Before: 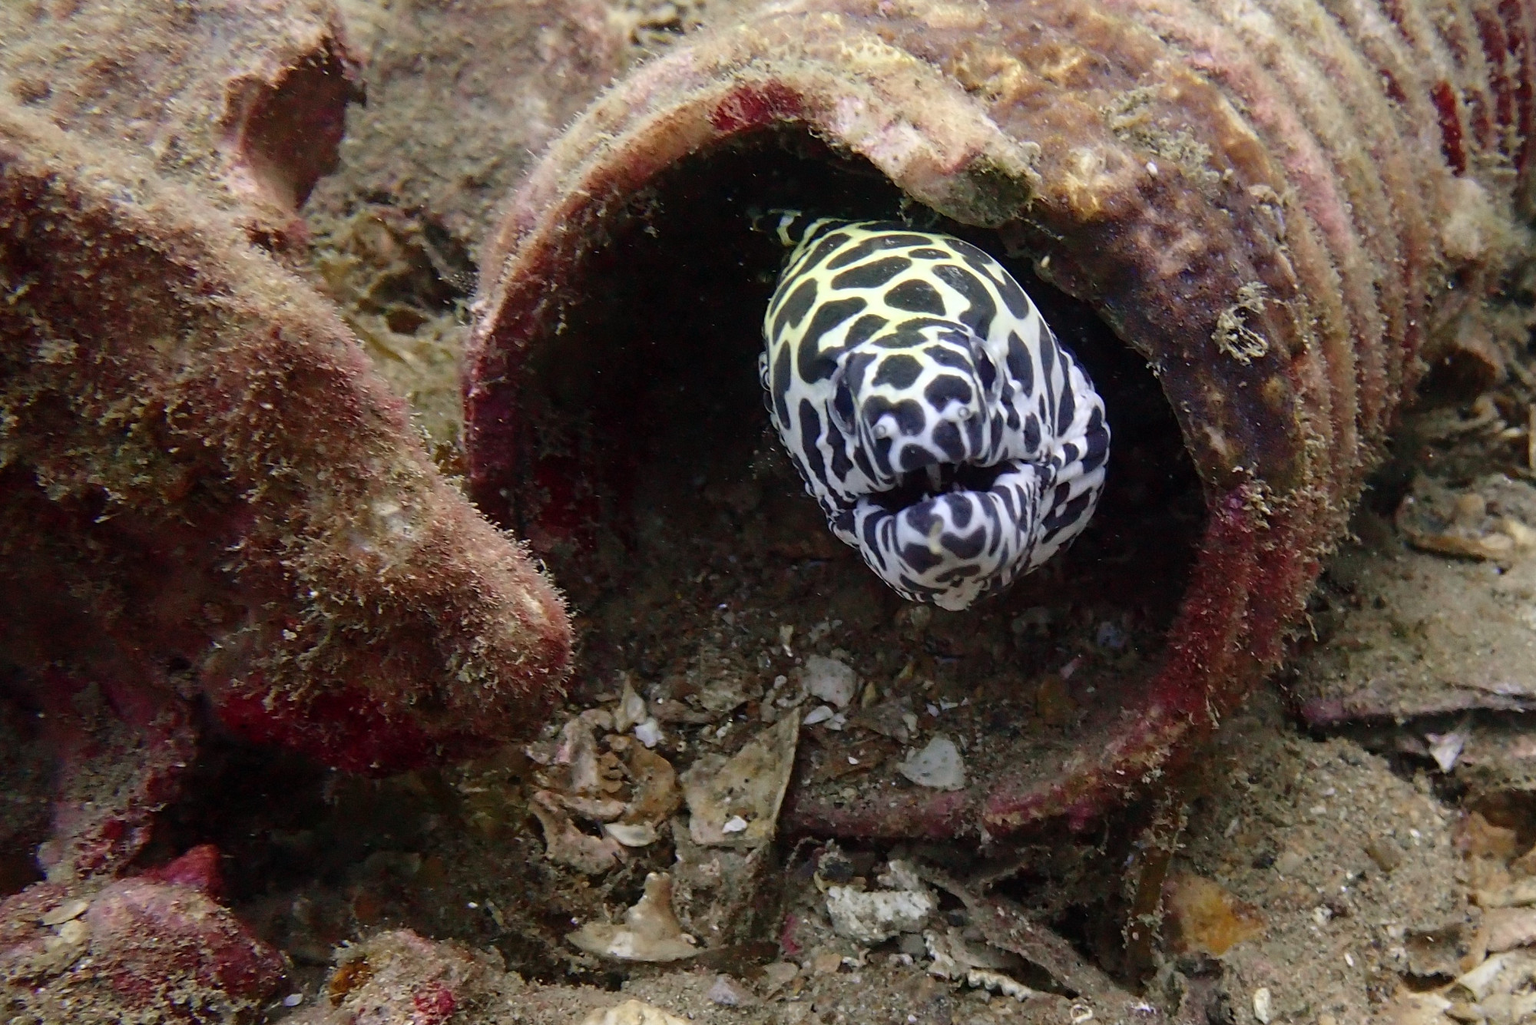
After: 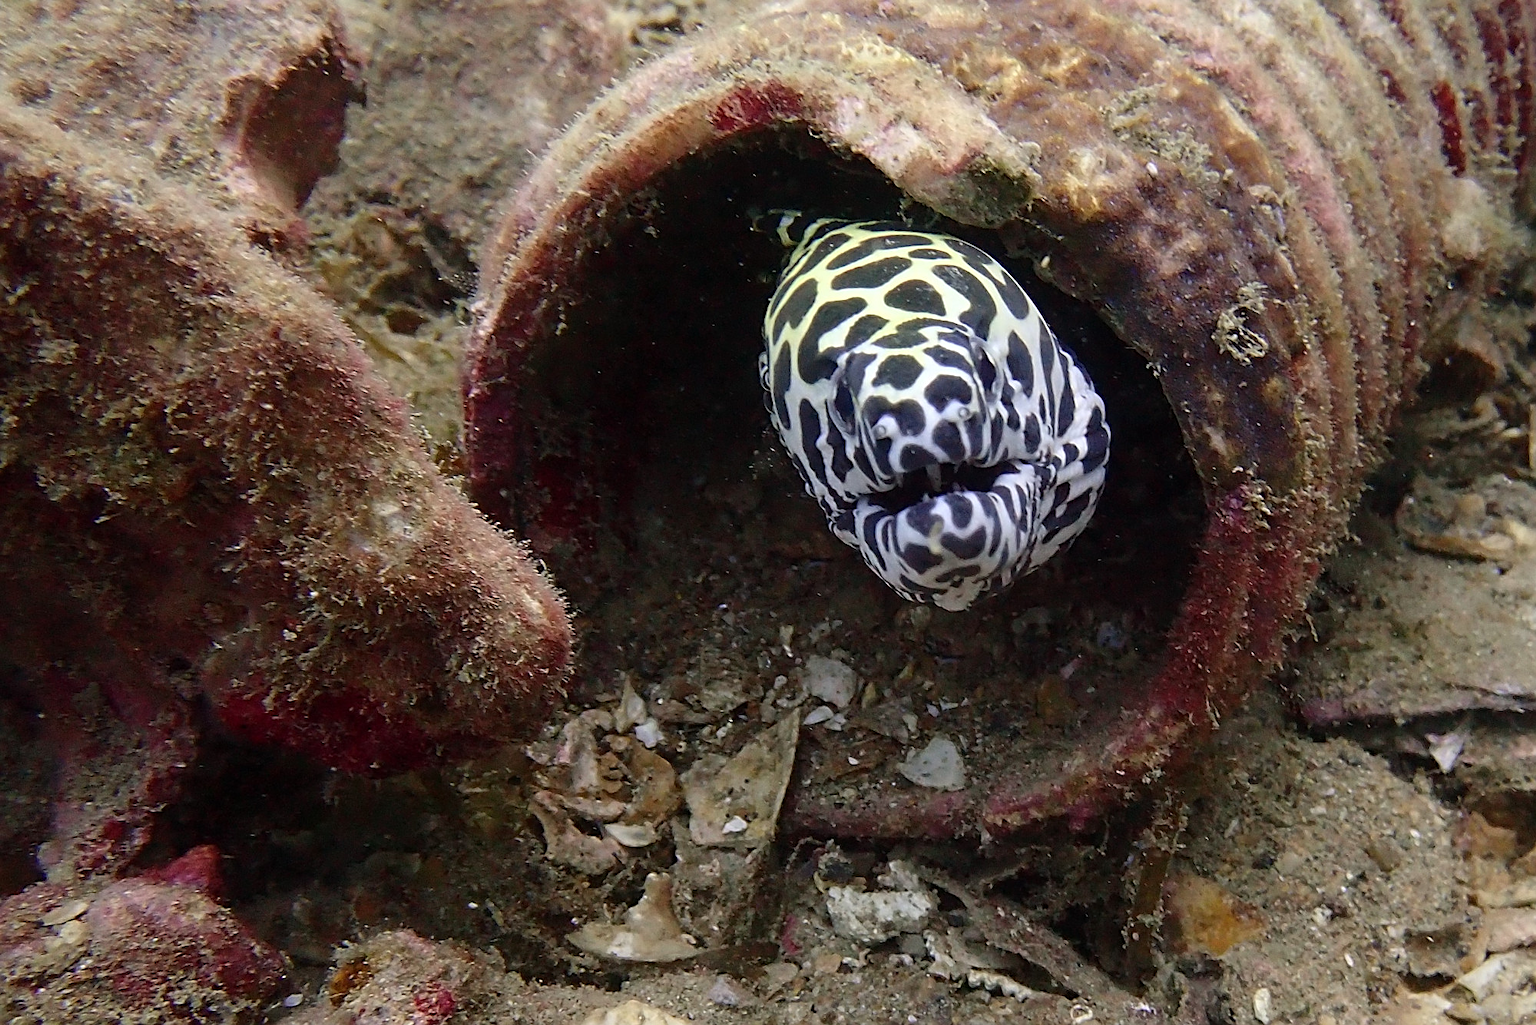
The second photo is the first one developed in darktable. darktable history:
sharpen: radius 1.972
exposure: compensate highlight preservation false
color correction: highlights a* -0.21, highlights b* -0.137
